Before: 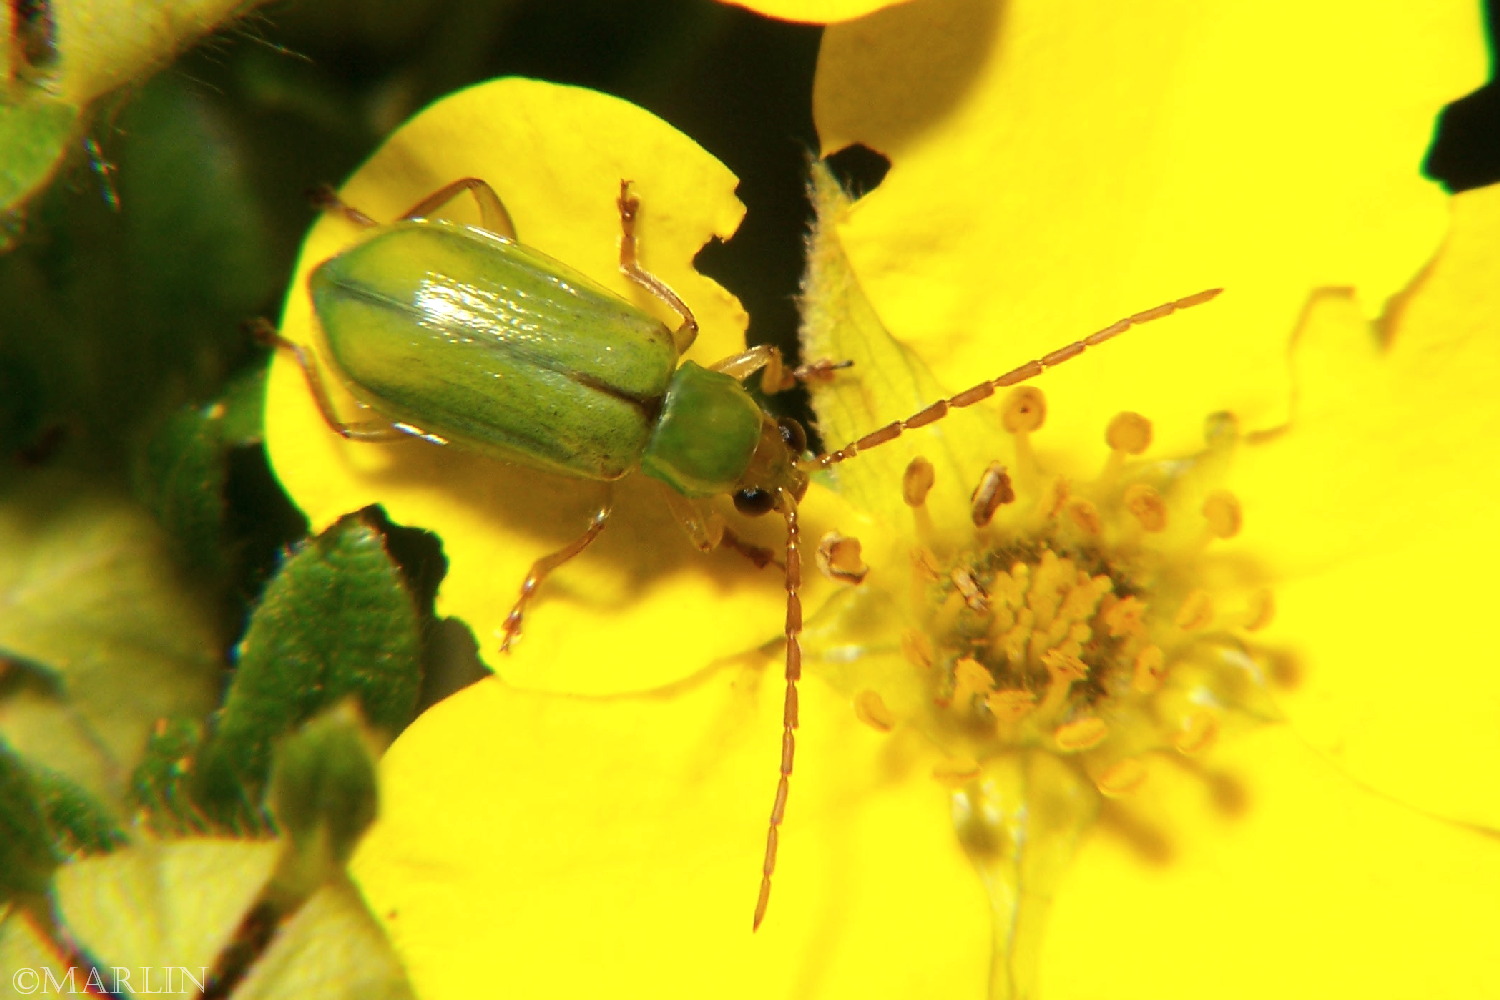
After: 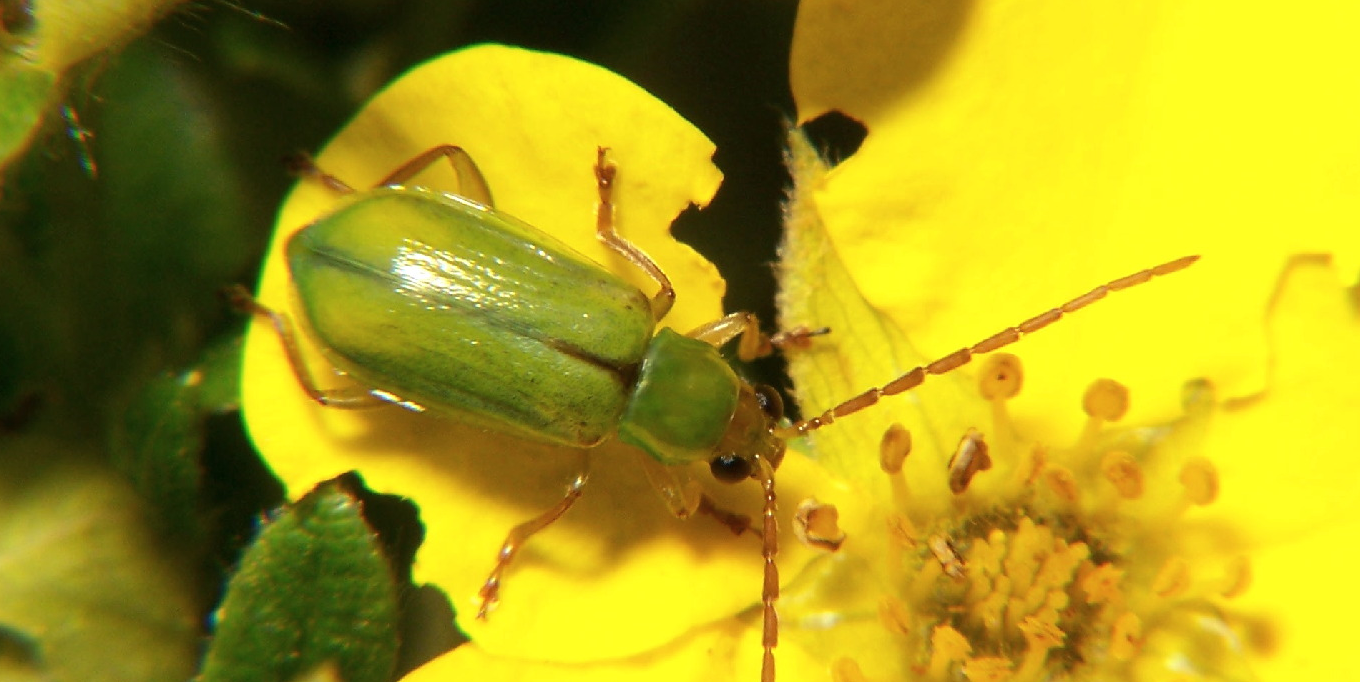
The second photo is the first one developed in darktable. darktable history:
crop: left 1.573%, top 3.352%, right 7.757%, bottom 28.405%
